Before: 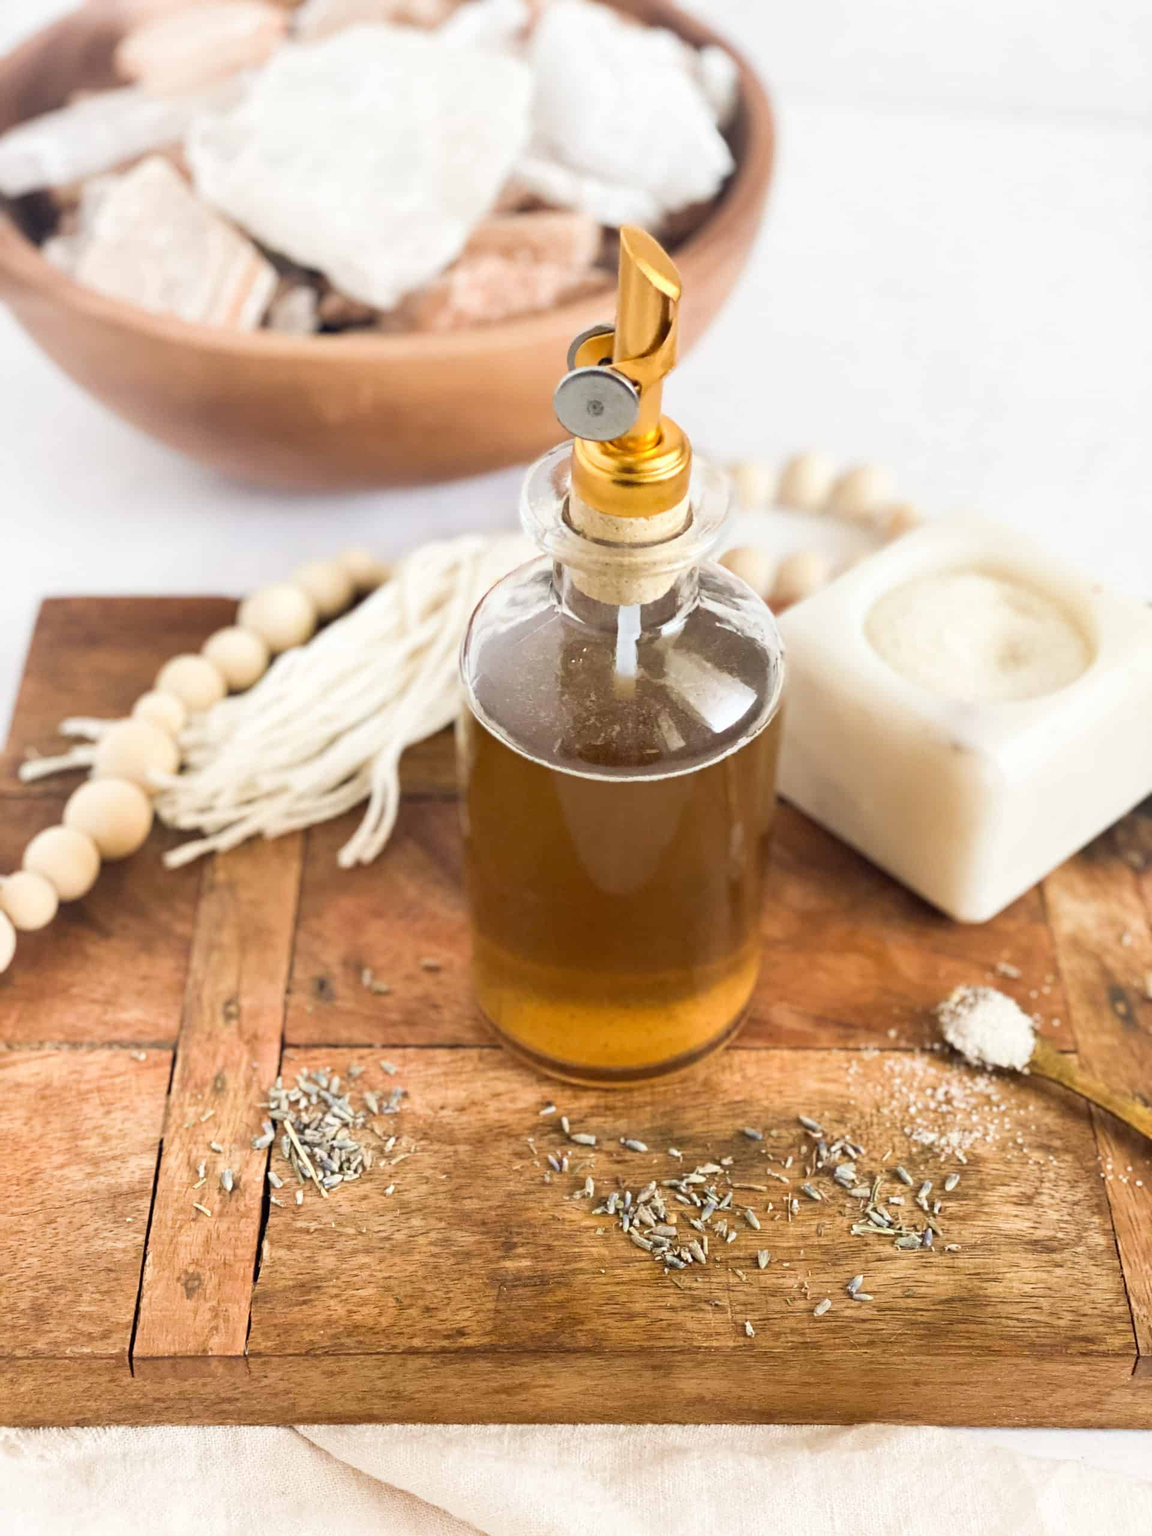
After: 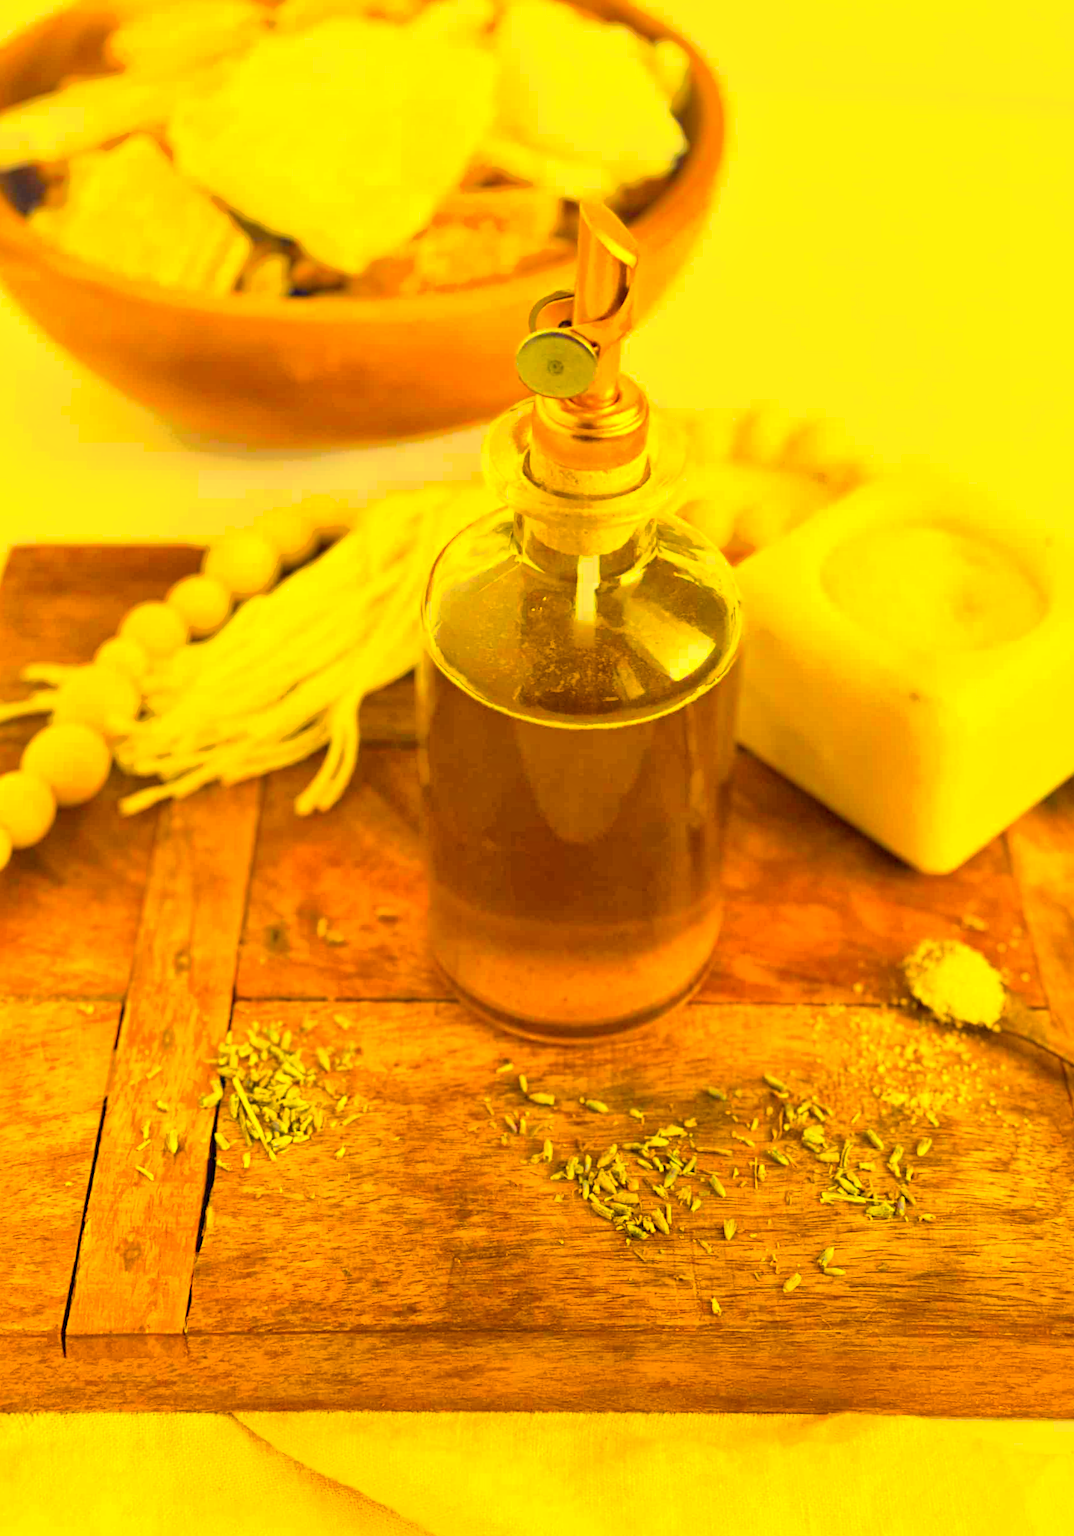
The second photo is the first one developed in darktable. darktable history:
exposure: exposure 0.2 EV, compensate highlight preservation false
rotate and perspective: rotation 0.215°, lens shift (vertical) -0.139, crop left 0.069, crop right 0.939, crop top 0.002, crop bottom 0.996
white balance: red 1.08, blue 0.791
color balance rgb: linear chroma grading › global chroma 25%, perceptual saturation grading › global saturation 40%, perceptual brilliance grading › global brilliance 30%, global vibrance 40%
global tonemap: drago (1, 100), detail 1
